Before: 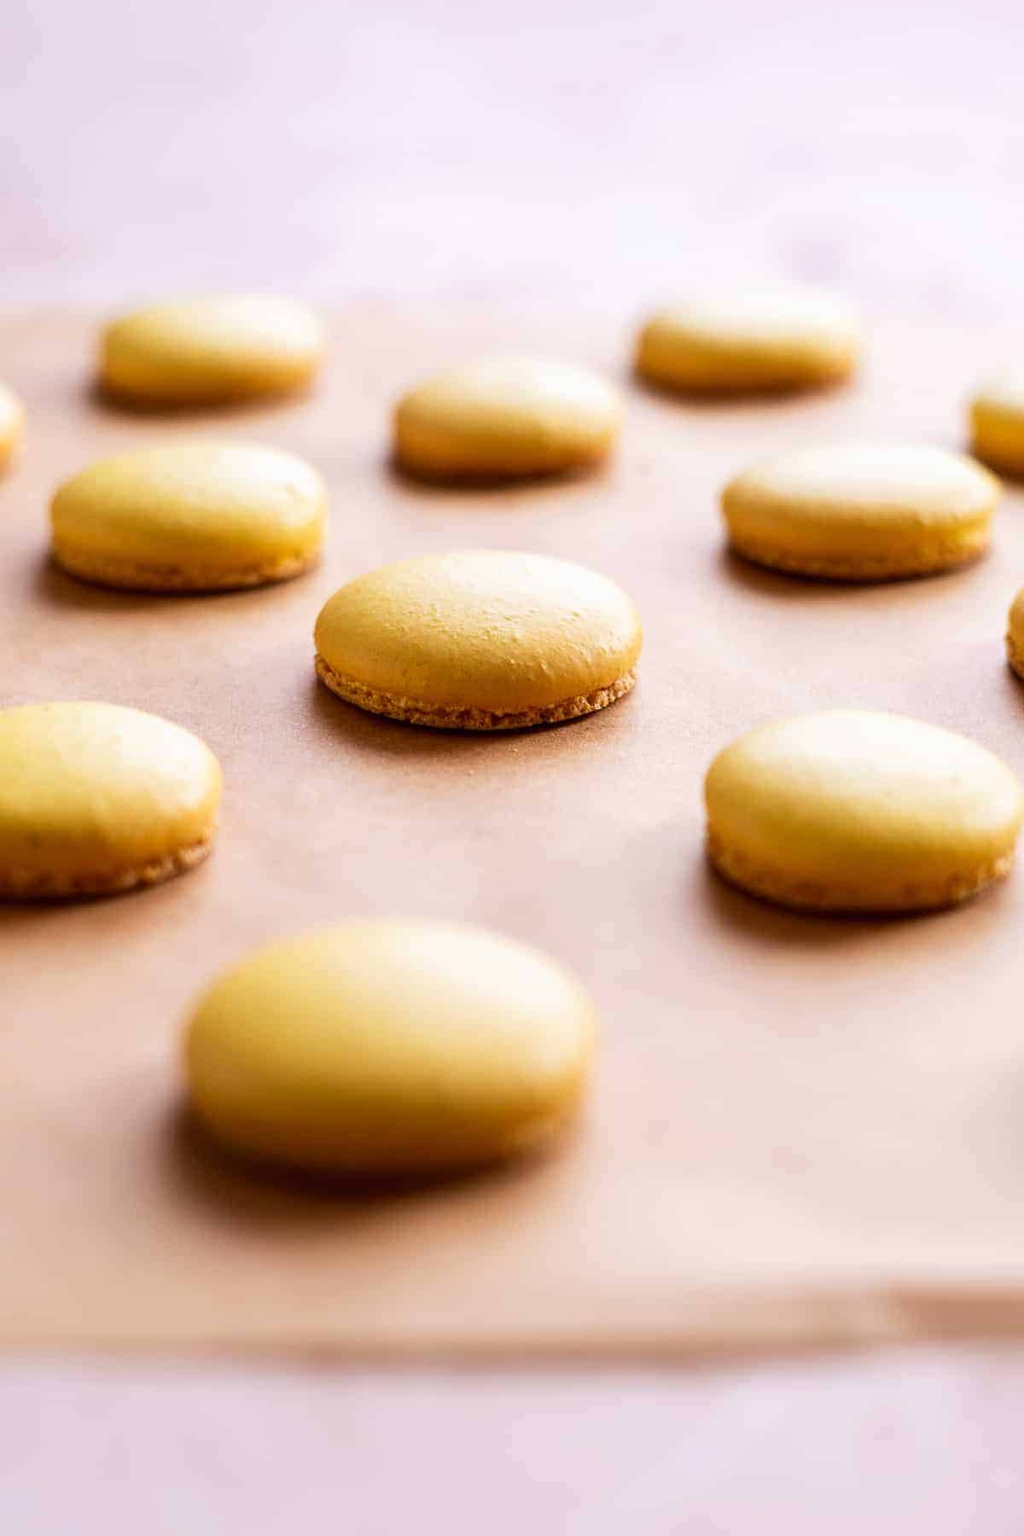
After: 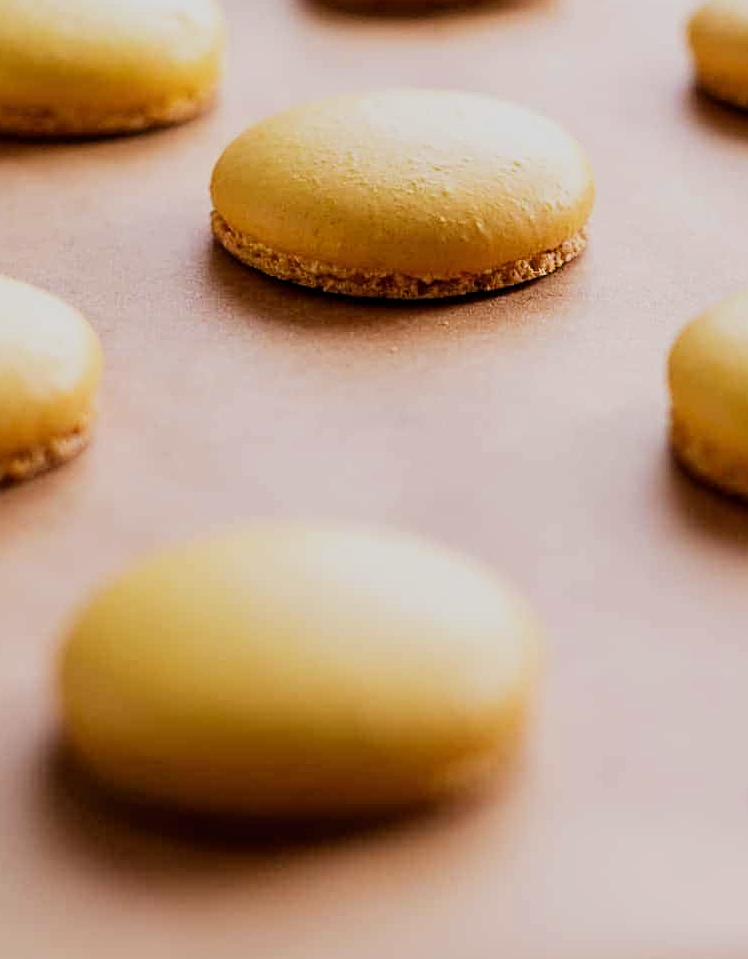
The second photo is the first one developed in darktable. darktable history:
crop: left 13.202%, top 30.919%, right 24.44%, bottom 15.754%
exposure: exposure -0.112 EV, compensate highlight preservation false
sharpen: on, module defaults
filmic rgb: black relative exposure -8.14 EV, white relative exposure 3.77 EV, hardness 4.44
